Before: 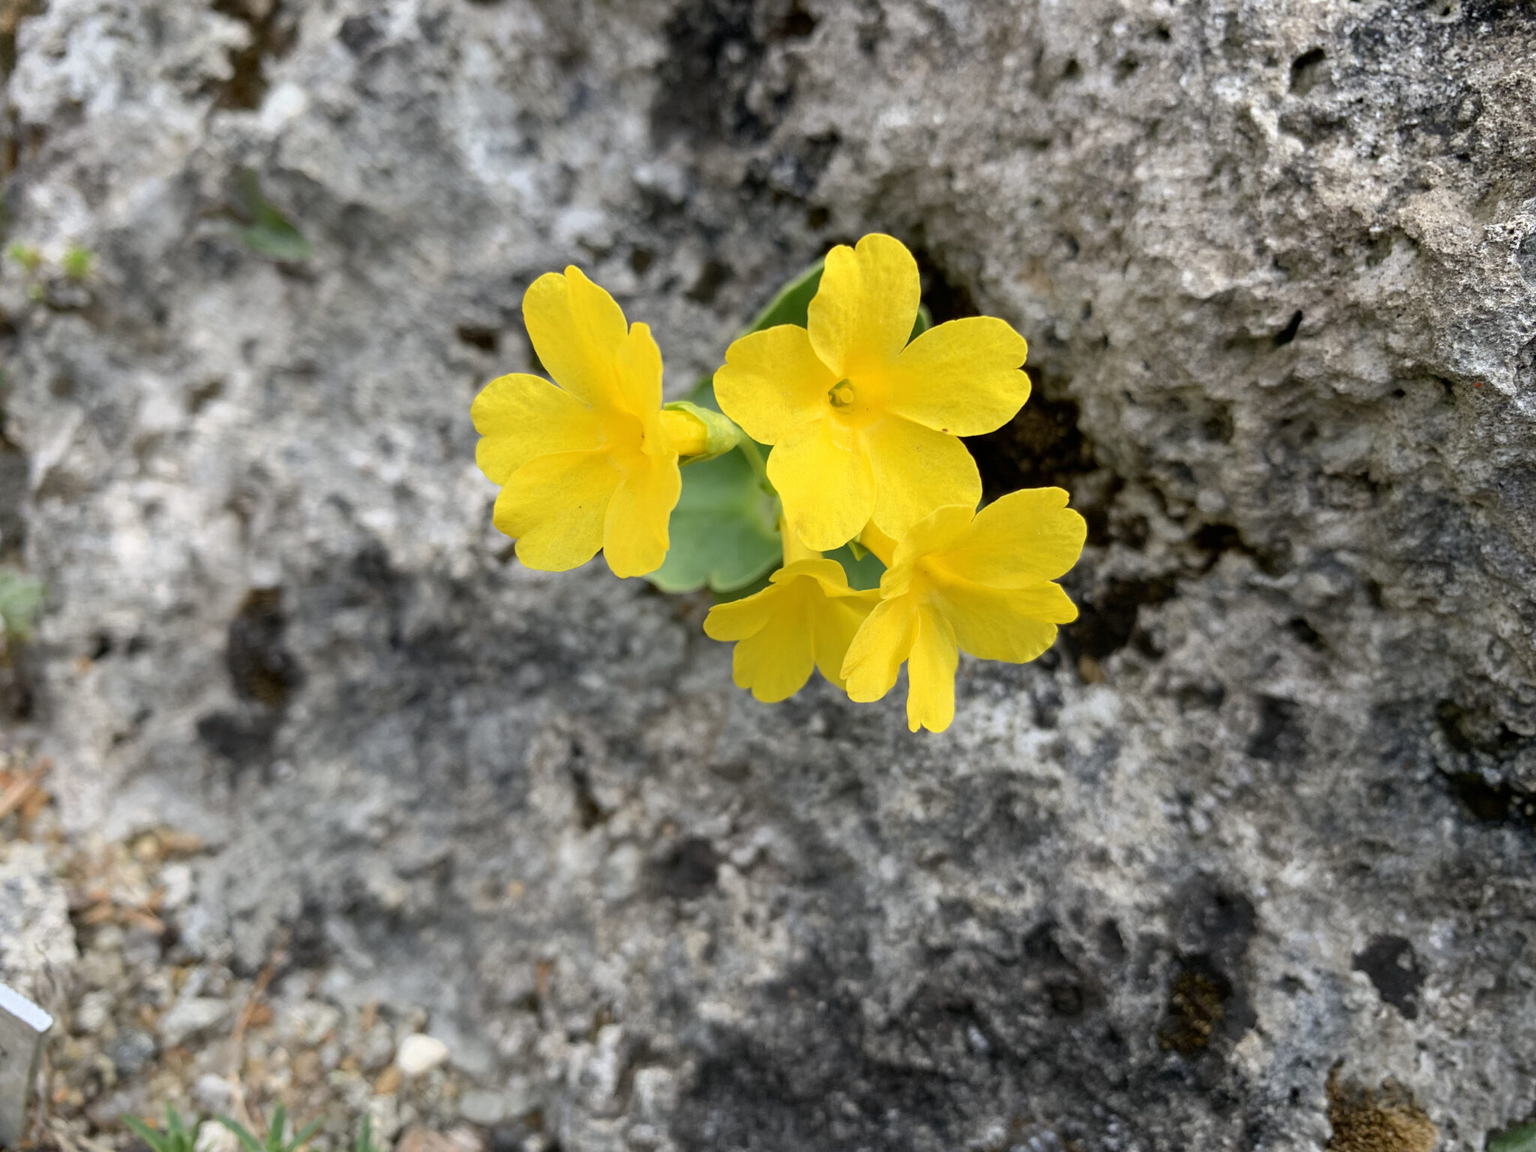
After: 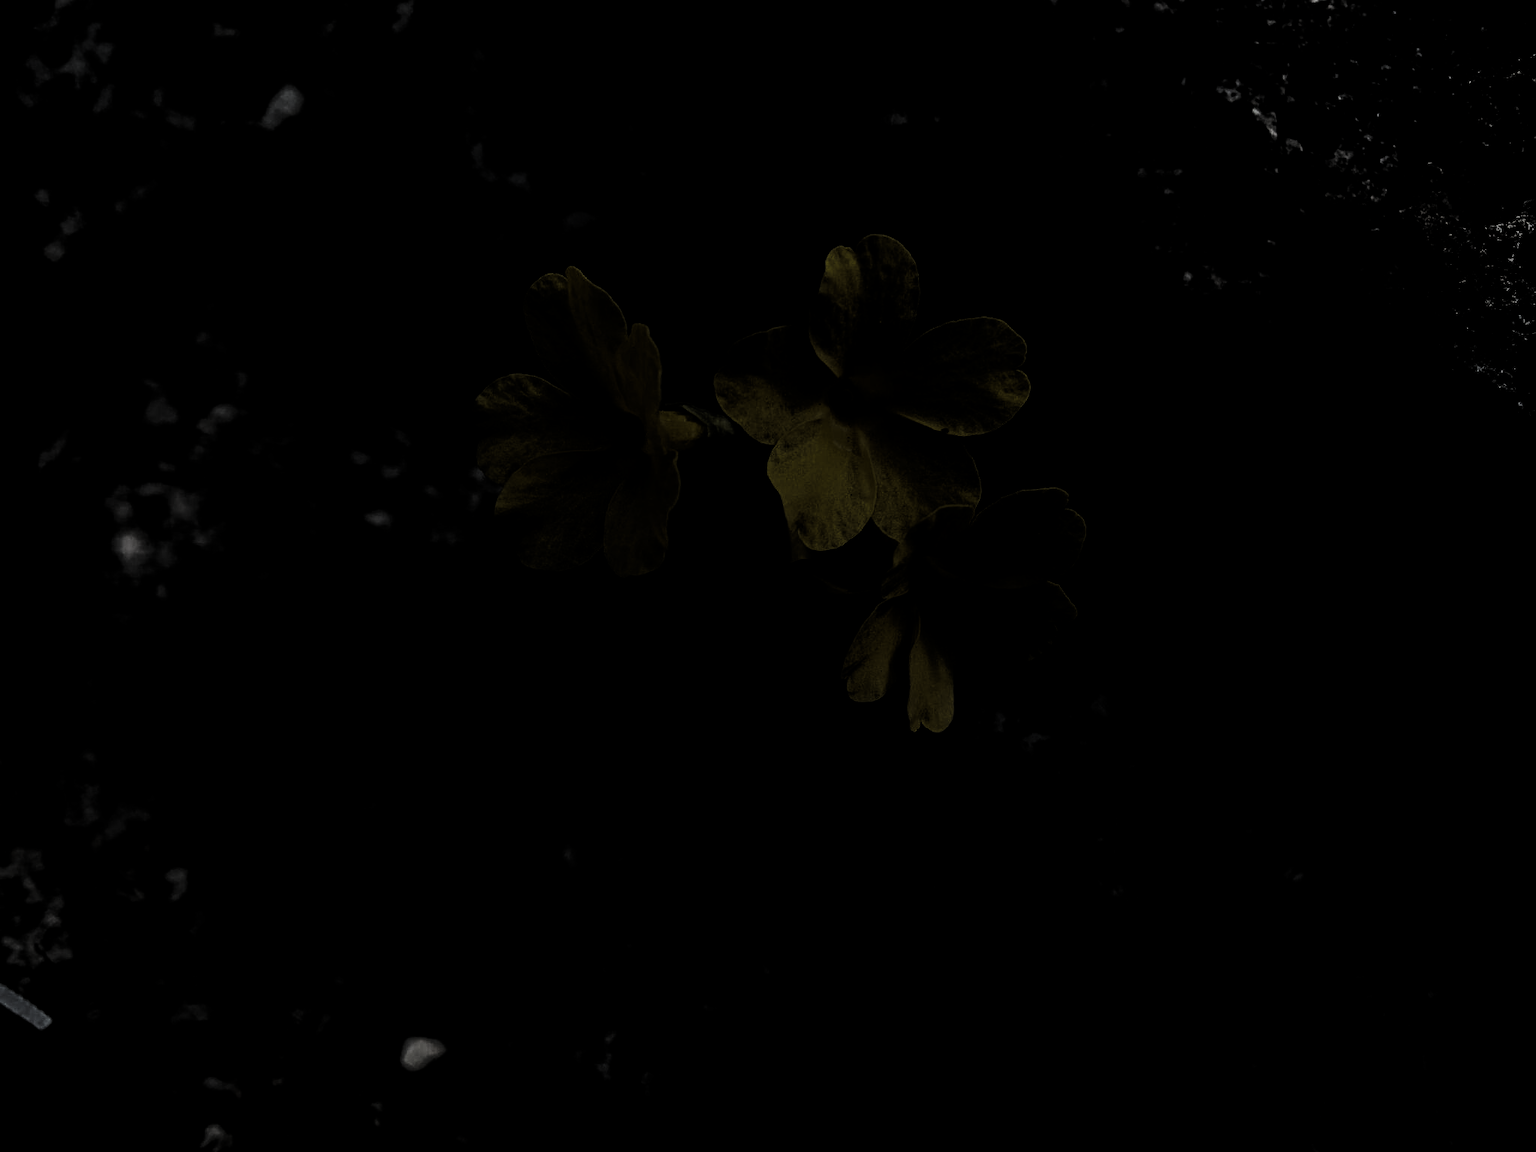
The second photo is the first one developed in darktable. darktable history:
exposure: black level correction 0.001, exposure -0.125 EV, compensate exposure bias true, compensate highlight preservation false
levels: levels [0.721, 0.937, 0.997]
